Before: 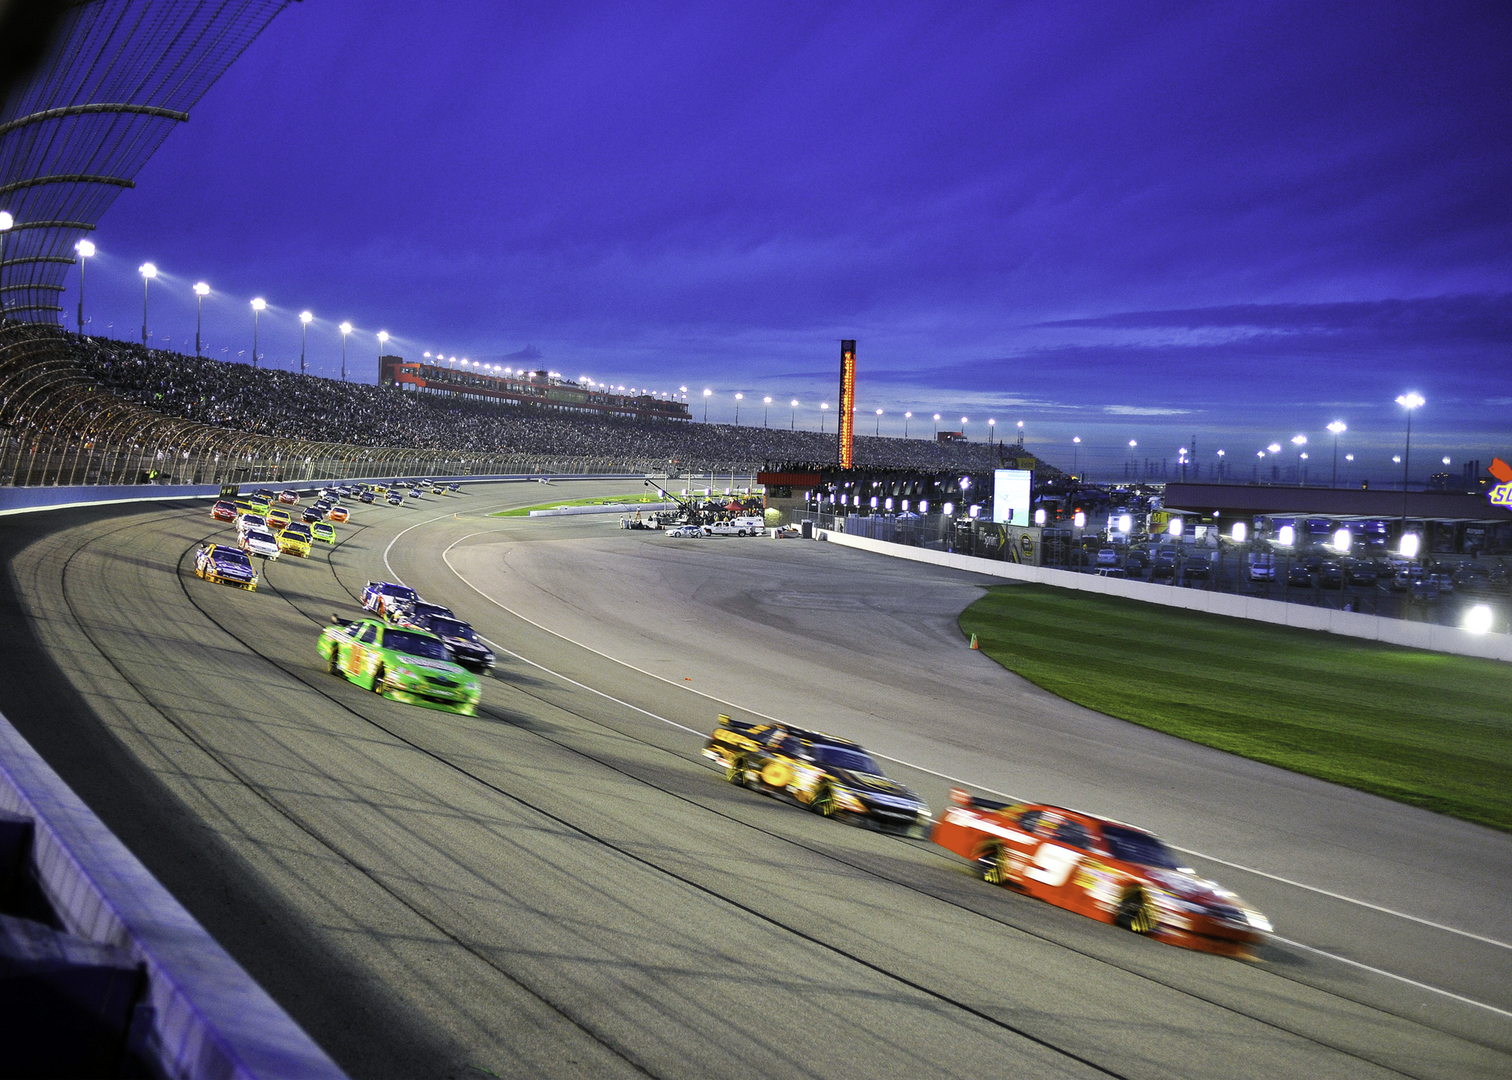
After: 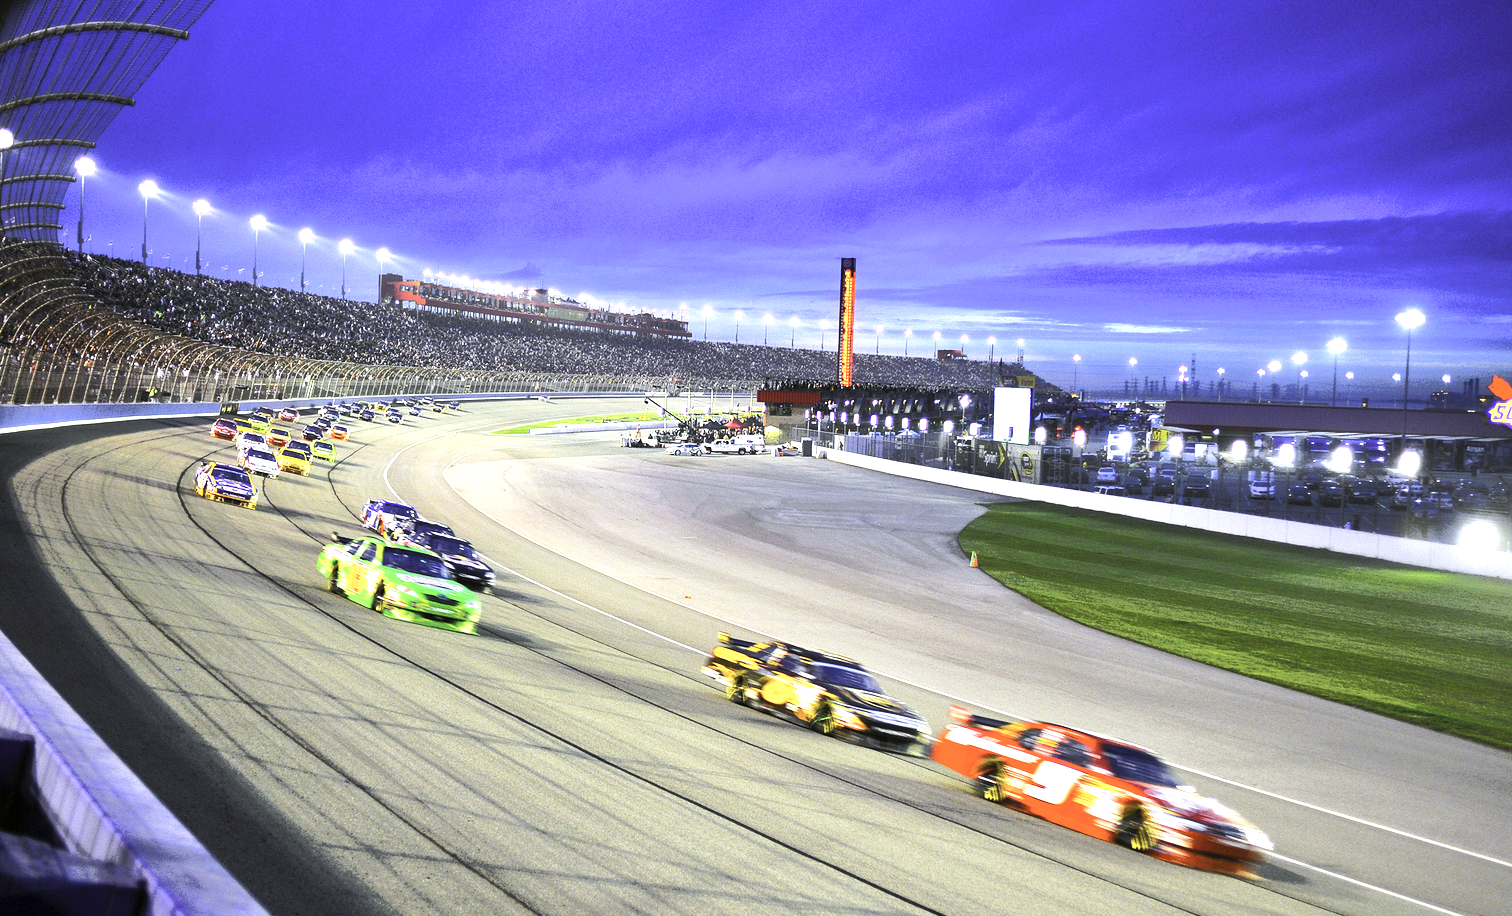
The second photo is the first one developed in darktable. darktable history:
crop: top 7.601%, bottom 7.57%
exposure: black level correction 0, exposure 1.2 EV, compensate highlight preservation false
tone curve: curves: ch0 [(0, 0) (0.003, 0.003) (0.011, 0.011) (0.025, 0.024) (0.044, 0.044) (0.069, 0.068) (0.1, 0.098) (0.136, 0.133) (0.177, 0.174) (0.224, 0.22) (0.277, 0.272) (0.335, 0.329) (0.399, 0.392) (0.468, 0.46) (0.543, 0.607) (0.623, 0.676) (0.709, 0.75) (0.801, 0.828) (0.898, 0.912) (1, 1)], color space Lab, independent channels, preserve colors none
tone equalizer: on, module defaults
